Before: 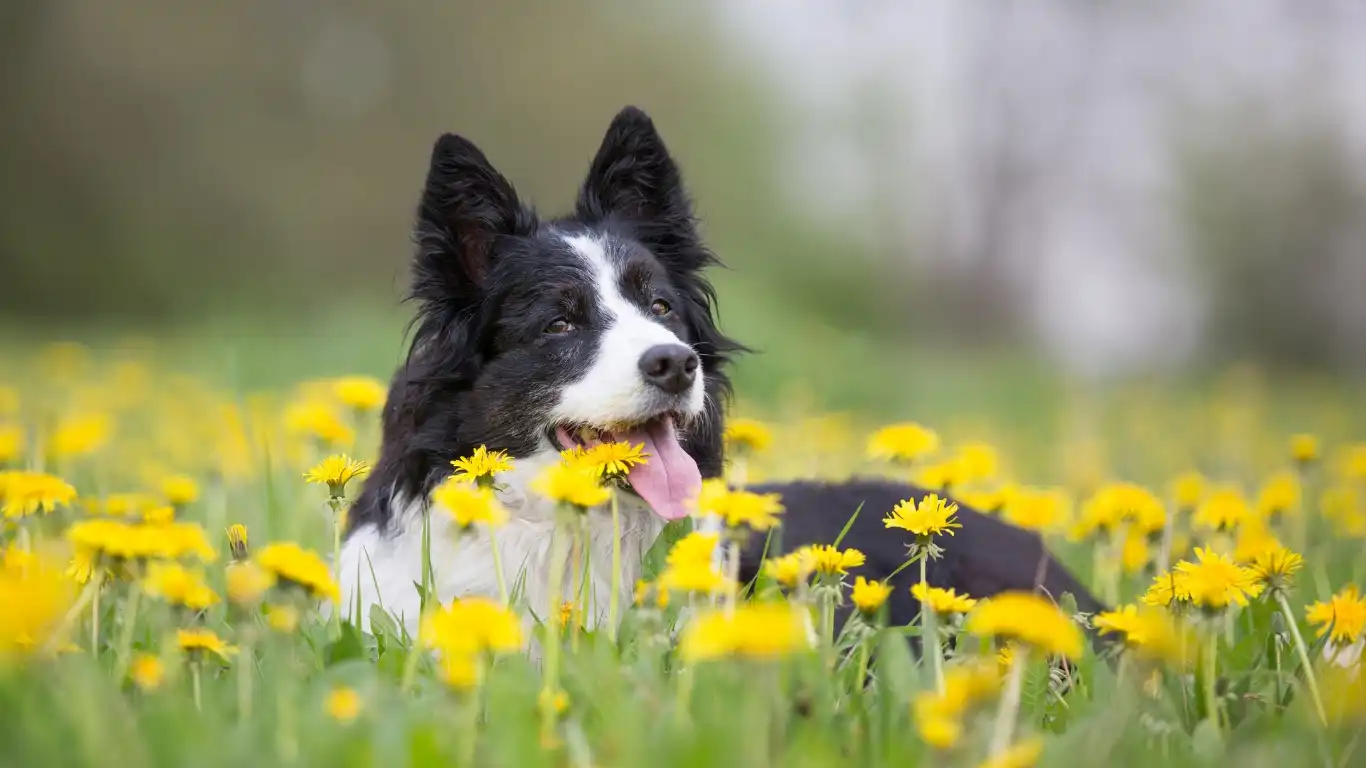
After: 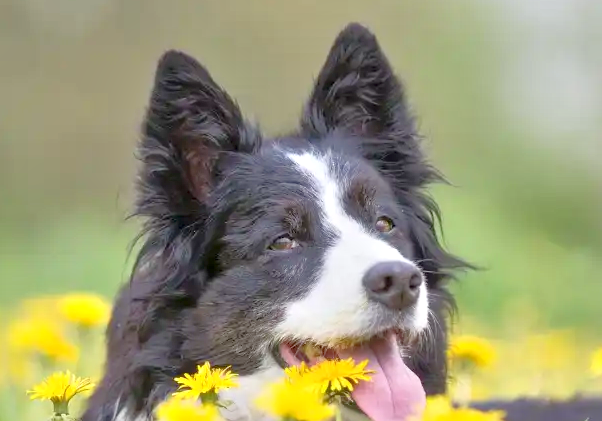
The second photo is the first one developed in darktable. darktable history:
crop: left 20.248%, top 10.86%, right 35.675%, bottom 34.321%
tone equalizer: -8 EV 2 EV, -7 EV 2 EV, -6 EV 2 EV, -5 EV 2 EV, -4 EV 2 EV, -3 EV 1.5 EV, -2 EV 1 EV, -1 EV 0.5 EV
